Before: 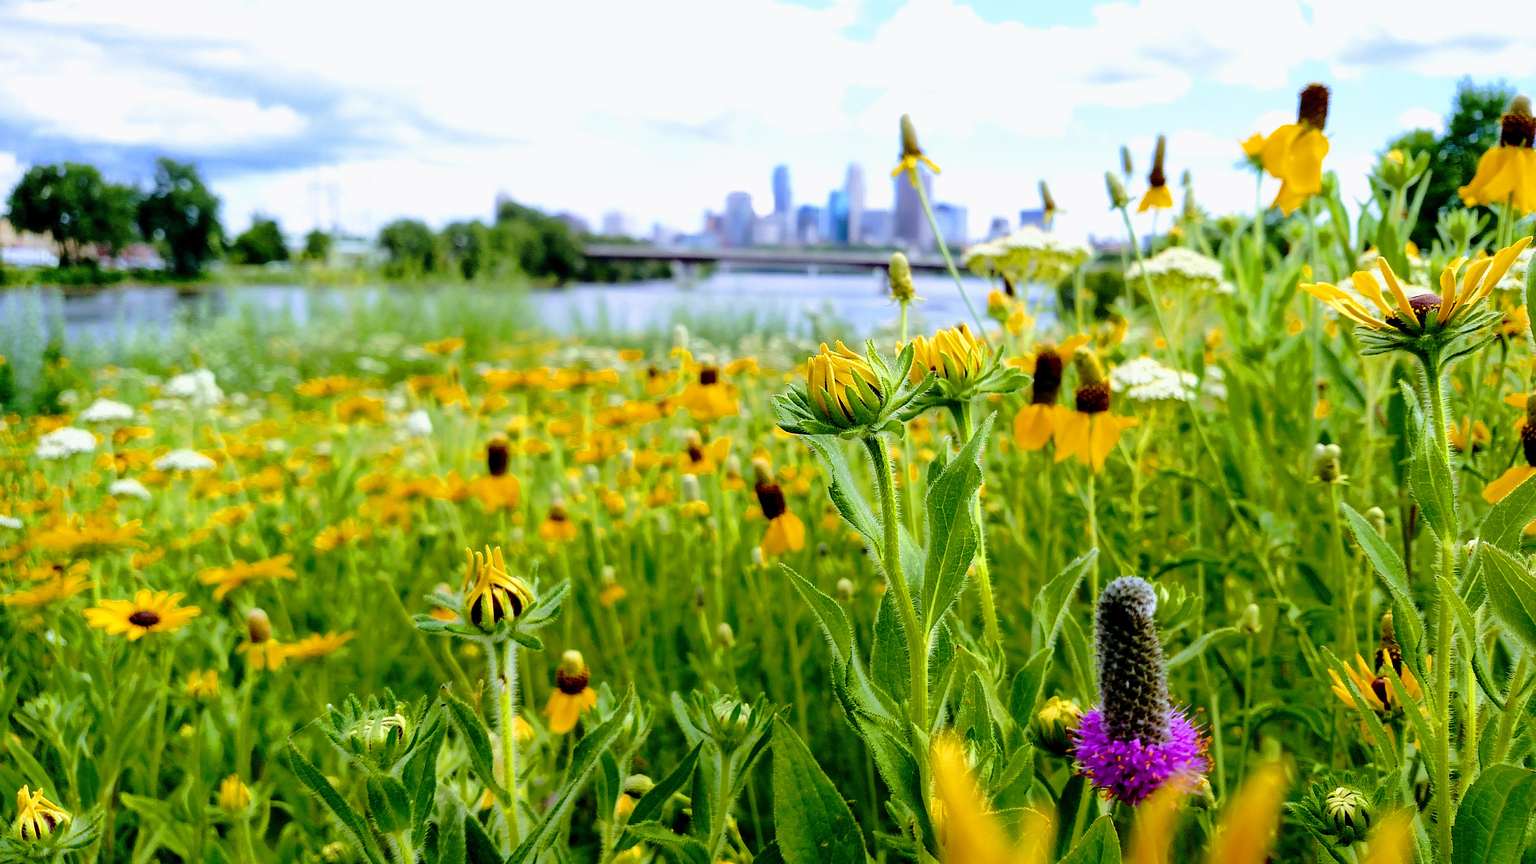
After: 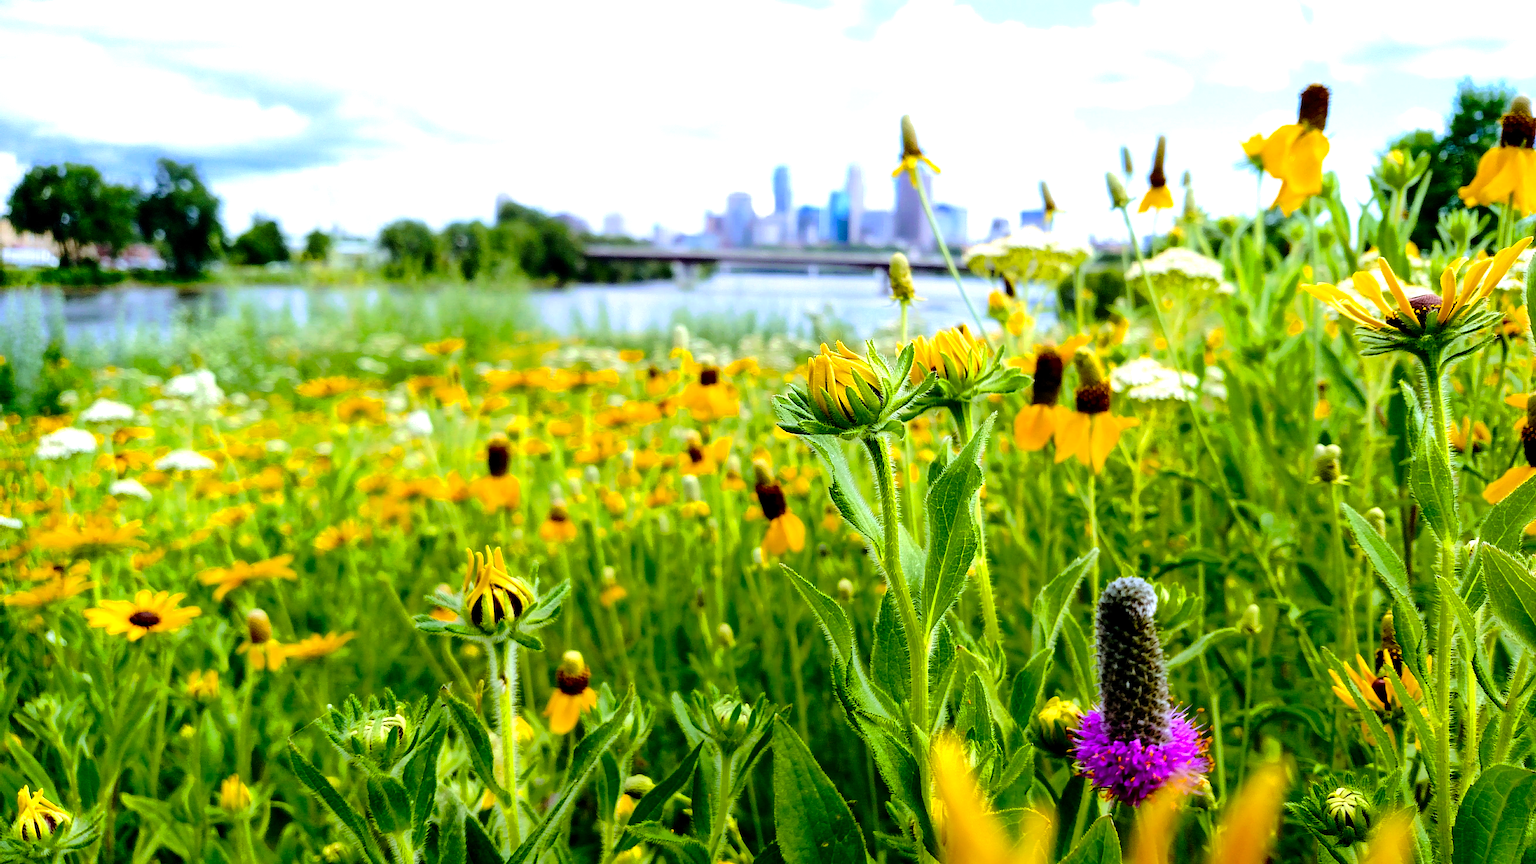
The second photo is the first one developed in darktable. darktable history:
tone equalizer: -8 EV -0.417 EV, -7 EV -0.389 EV, -6 EV -0.333 EV, -5 EV -0.222 EV, -3 EV 0.222 EV, -2 EV 0.333 EV, -1 EV 0.389 EV, +0 EV 0.417 EV, edges refinement/feathering 500, mask exposure compensation -1.57 EV, preserve details no
contrast brightness saturation: contrast 0.04, saturation 0.16
